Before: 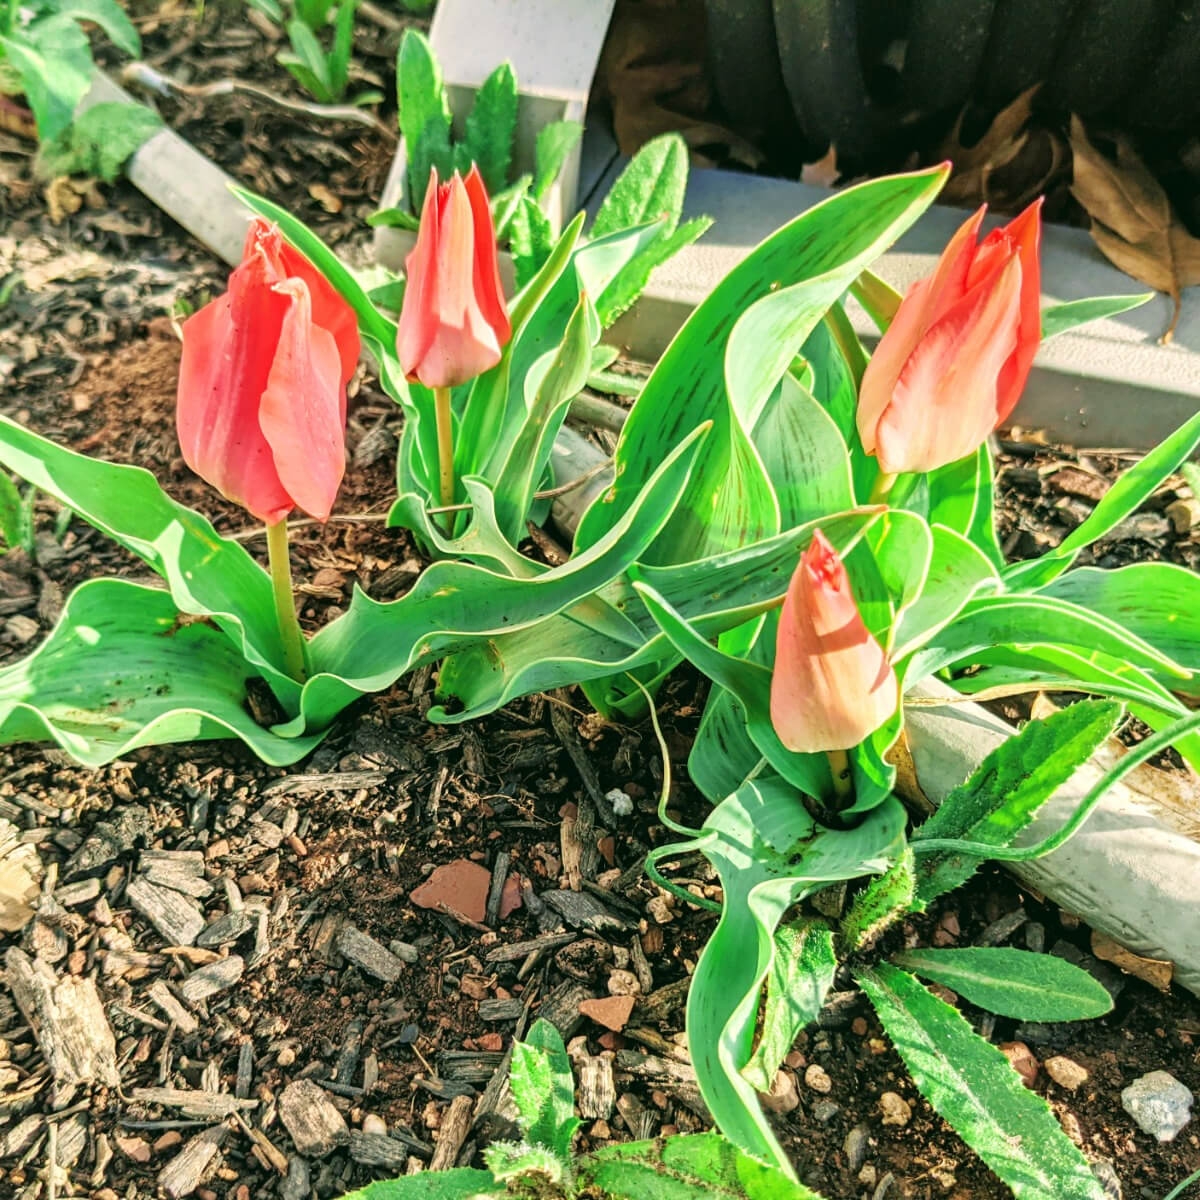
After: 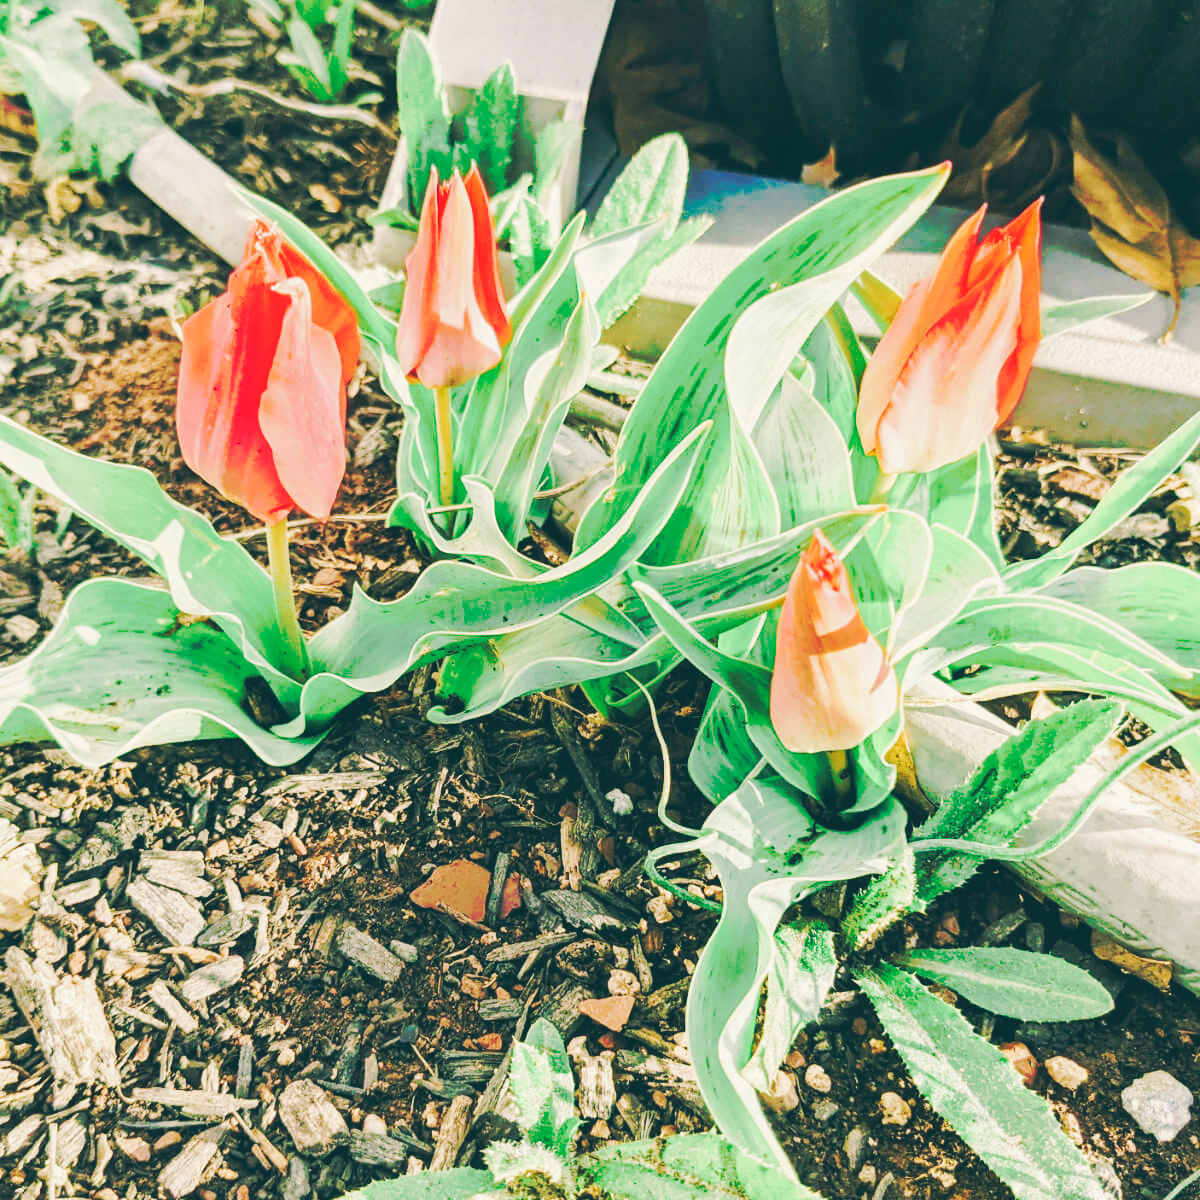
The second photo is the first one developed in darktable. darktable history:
tone curve: curves: ch0 [(0, 0) (0.003, 0.003) (0.011, 0.011) (0.025, 0.024) (0.044, 0.042) (0.069, 0.066) (0.1, 0.095) (0.136, 0.129) (0.177, 0.169) (0.224, 0.214) (0.277, 0.264) (0.335, 0.32) (0.399, 0.38) (0.468, 0.446) (0.543, 0.62) (0.623, 0.687) (0.709, 0.758) (0.801, 0.834) (0.898, 0.915) (1, 1)], preserve colors none
color look up table: target L [94.14, 92.8, 90.02, 82.77, 80.49, 74.29, 70.16, 66.87, 60.55, 55.8, 41.99, 28.92, 17.9, 93.37, 87.78, 81.27, 75.43, 72.54, 55.75, 60.74, 58.49, 54.55, 48.2, 37.28, 37.32, 24.23, 85.29, 81.21, 73.14, 70.4, 68.64, 67.74, 72.56, 60.97, 57.85, 49.62, 43.73, 44.68, 39.1, 26.41, 21.84, 19.13, 17.73, 80.6, 63.31, 55.45, 44.05, 52.84, 28.01], target a [-4.57, -6.641, -14.32, -20.5, -12.77, -13.91, -3.948, -53.54, -9.213, -39.15, -8.372, -28.36, -9.866, 2.738, 6.593, 16.48, 30.53, 35.68, 76.12, 39.01, 62.52, 20.8, 74.39, 40.66, 46.67, 6.353, 17.23, 5.299, 36.24, 3.318, 51.52, 30.54, 54.46, 15.3, 23.56, 67.6, 24.58, 63.22, 52.47, 29.4, 10.07, 6.632, -4.986, -17.45, -16.62, -9.641, 0.924, -31.26, -7.844], target b [23.7, 7.788, 20.14, 12.77, 28.65, 10.87, 66.78, 39.81, 32.49, 15.95, 8.329, 10.91, -3.839, 4.189, 21.23, 64.49, 10, 31.23, 42.18, 54.69, 62.12, 31.9, 16.95, 13.13, 29.86, 7.91, -7.013, -12.94, -24.73, 2.905, -8.521, -3.153, -27.43, -26.91, -50.89, -34.71, -39.68, -58.67, -25.44, -65.64, -3.647, -32.96, -10.25, -4.691, -38.85, -23.41, -54.11, -8.712, -27.28], num patches 49
